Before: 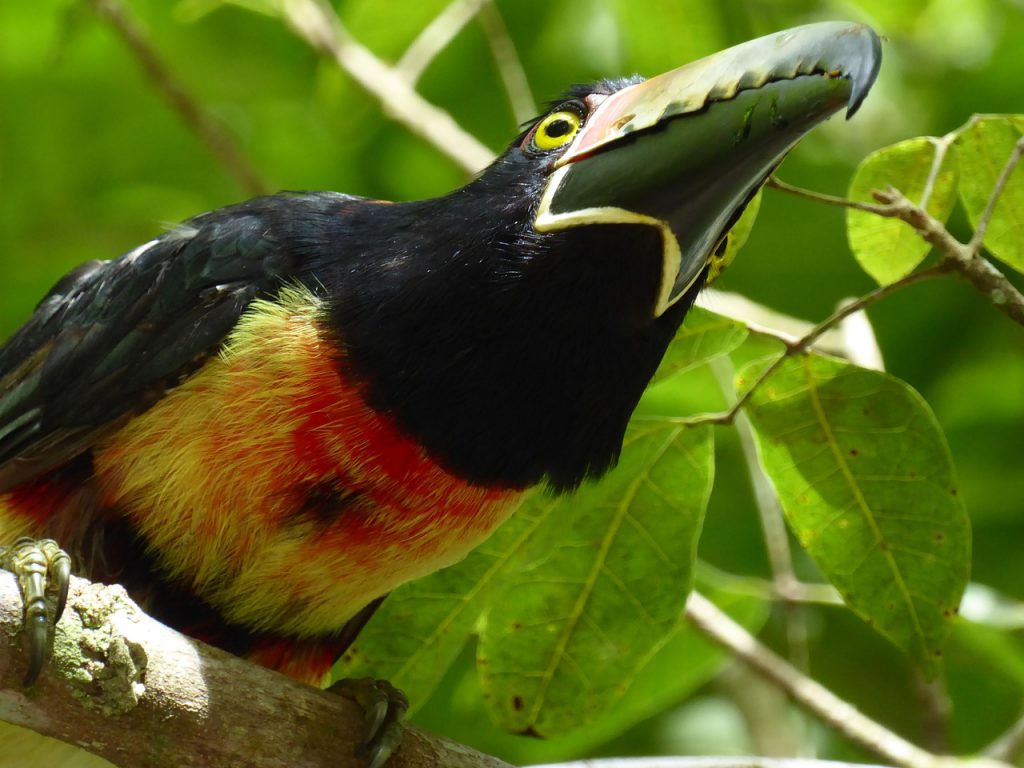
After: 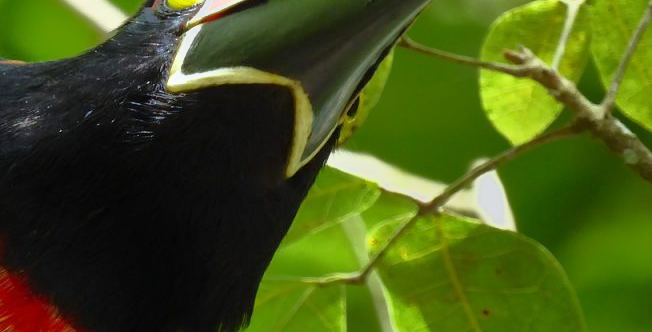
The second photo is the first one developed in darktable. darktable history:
crop: left 36.005%, top 18.293%, right 0.31%, bottom 38.444%
tone equalizer: -7 EV -0.63 EV, -6 EV 1 EV, -5 EV -0.45 EV, -4 EV 0.43 EV, -3 EV 0.41 EV, -2 EV 0.15 EV, -1 EV -0.15 EV, +0 EV -0.39 EV, smoothing diameter 25%, edges refinement/feathering 10, preserve details guided filter
white balance: red 0.982, blue 1.018
